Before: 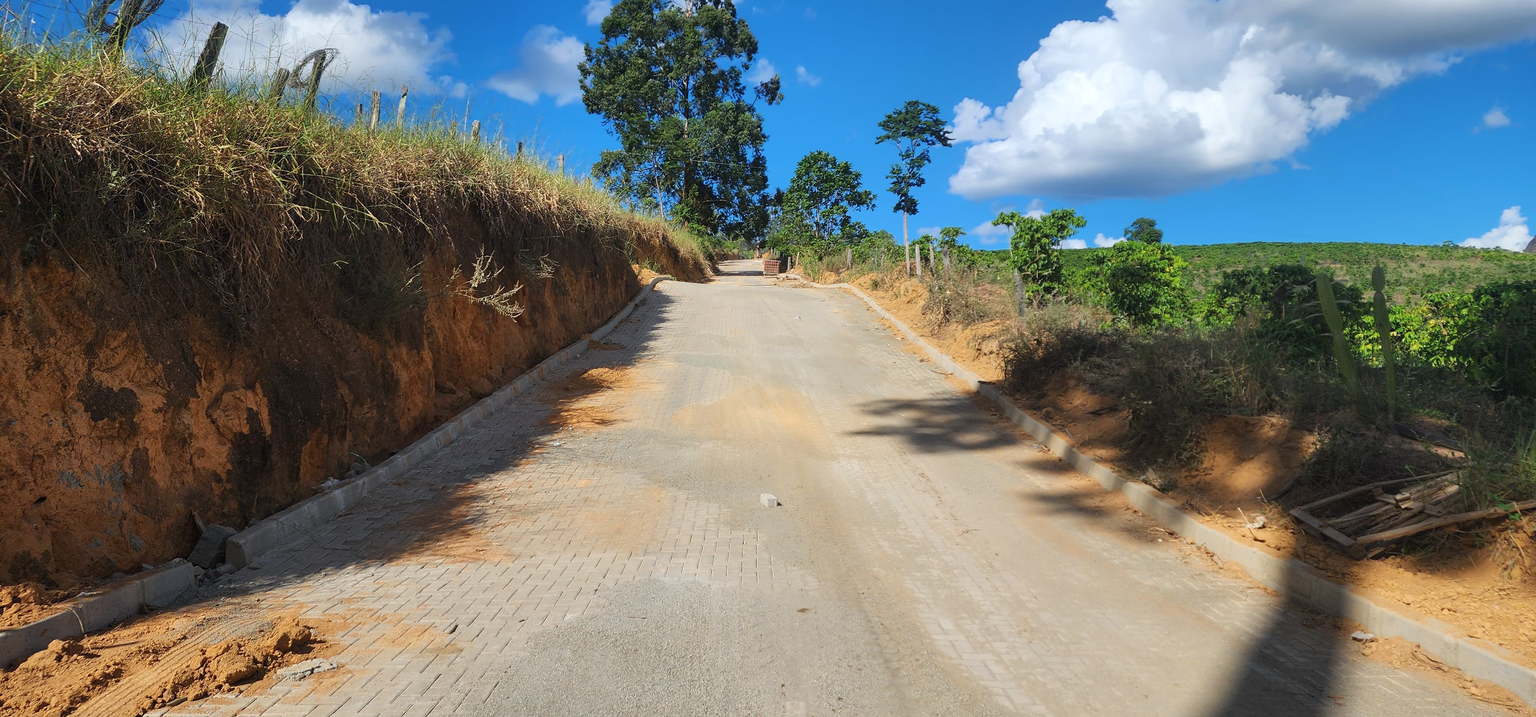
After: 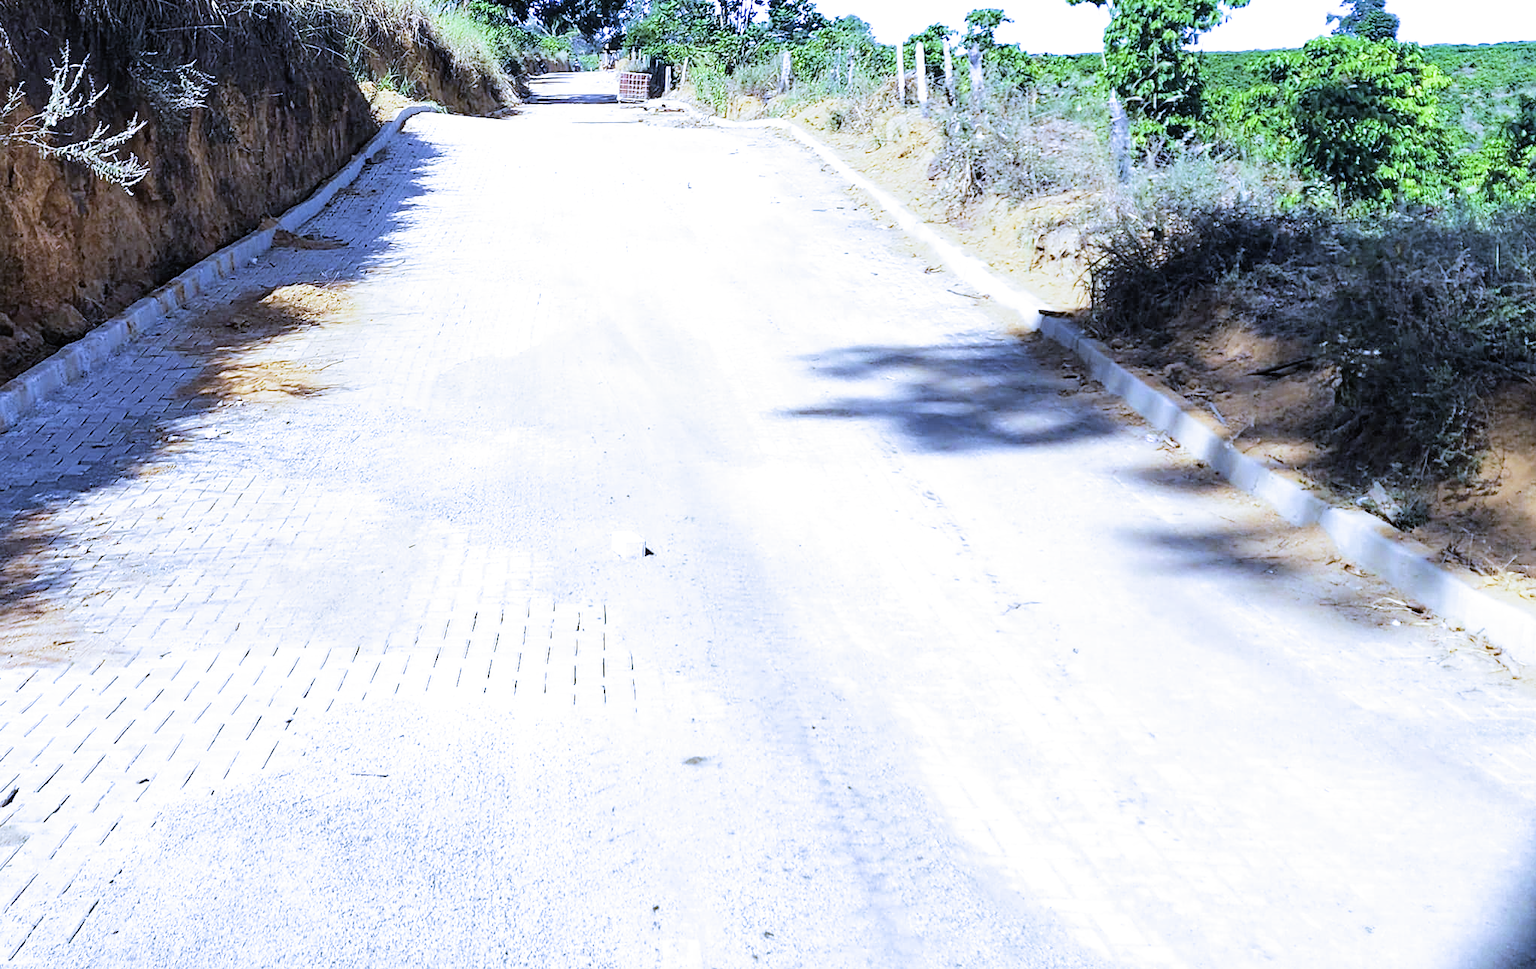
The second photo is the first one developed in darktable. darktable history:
shadows and highlights: shadows 30.86, highlights 0, soften with gaussian
exposure: black level correction 0, exposure 1.1 EV, compensate highlight preservation false
crop and rotate: left 29.237%, top 31.152%, right 19.807%
white balance: red 0.766, blue 1.537
haze removal: compatibility mode true, adaptive false
tone equalizer: -8 EV -0.75 EV, -7 EV -0.7 EV, -6 EV -0.6 EV, -5 EV -0.4 EV, -3 EV 0.4 EV, -2 EV 0.6 EV, -1 EV 0.7 EV, +0 EV 0.75 EV, edges refinement/feathering 500, mask exposure compensation -1.57 EV, preserve details no
filmic rgb: black relative exposure -7.92 EV, white relative exposure 4.13 EV, threshold 3 EV, hardness 4.02, latitude 51.22%, contrast 1.013, shadows ↔ highlights balance 5.35%, color science v5 (2021), contrast in shadows safe, contrast in highlights safe, enable highlight reconstruction true
